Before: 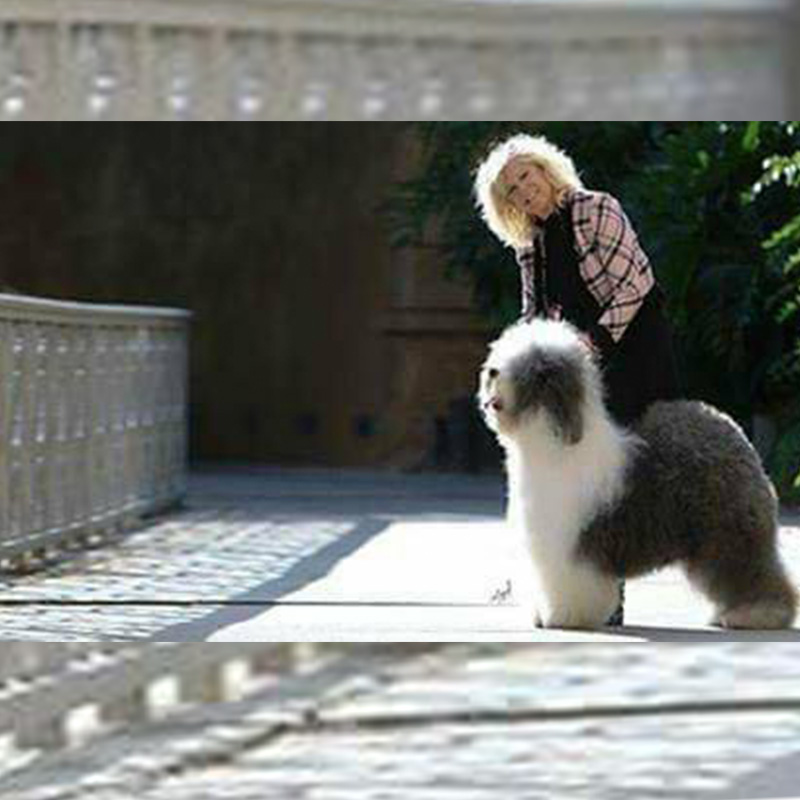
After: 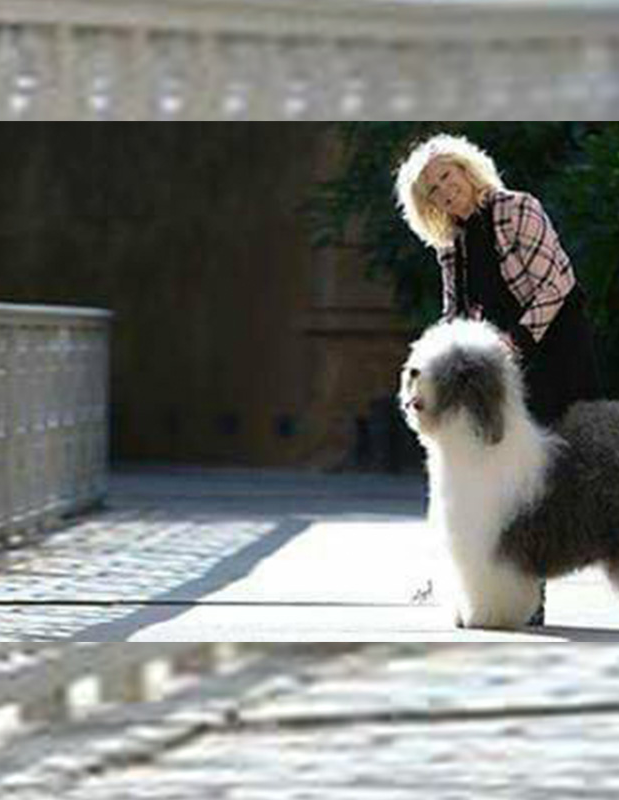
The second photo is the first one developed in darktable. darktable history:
tone equalizer: on, module defaults
crop: left 9.88%, right 12.664%
